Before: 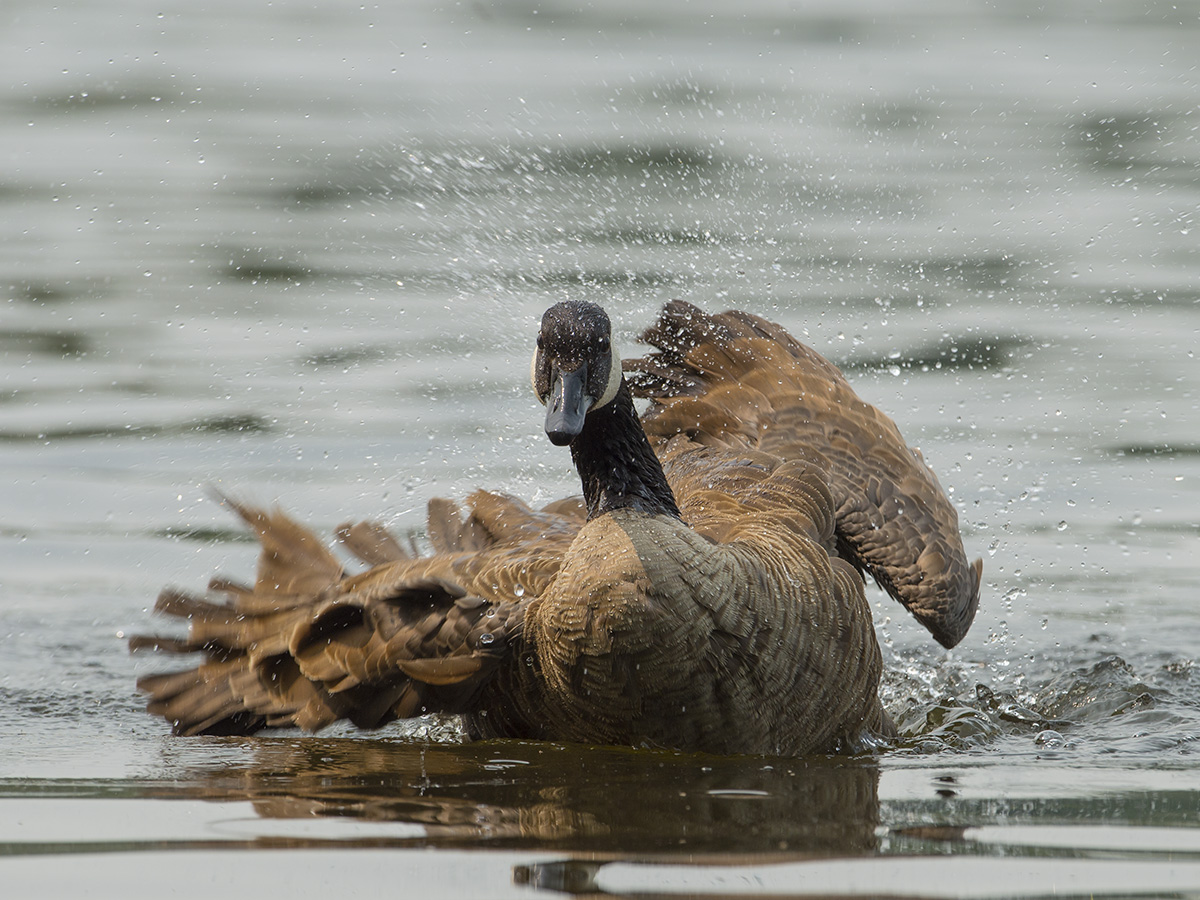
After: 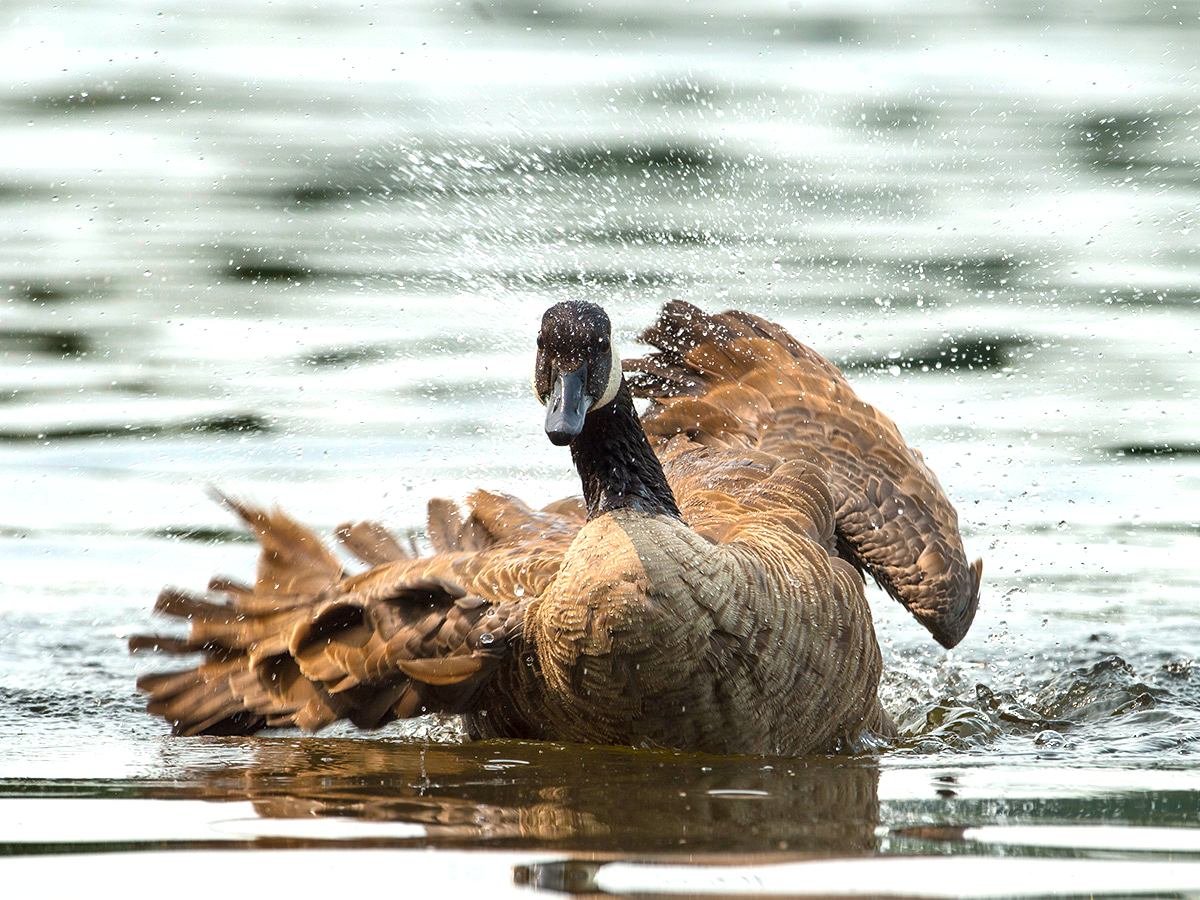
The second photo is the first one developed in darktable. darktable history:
shadows and highlights: shadows 5, soften with gaussian
color zones: curves: ch0 [(0.068, 0.464) (0.25, 0.5) (0.48, 0.508) (0.75, 0.536) (0.886, 0.476) (0.967, 0.456)]; ch1 [(0.066, 0.456) (0.25, 0.5) (0.616, 0.508) (0.746, 0.56) (0.934, 0.444)]
exposure: exposure 1 EV, compensate highlight preservation false
